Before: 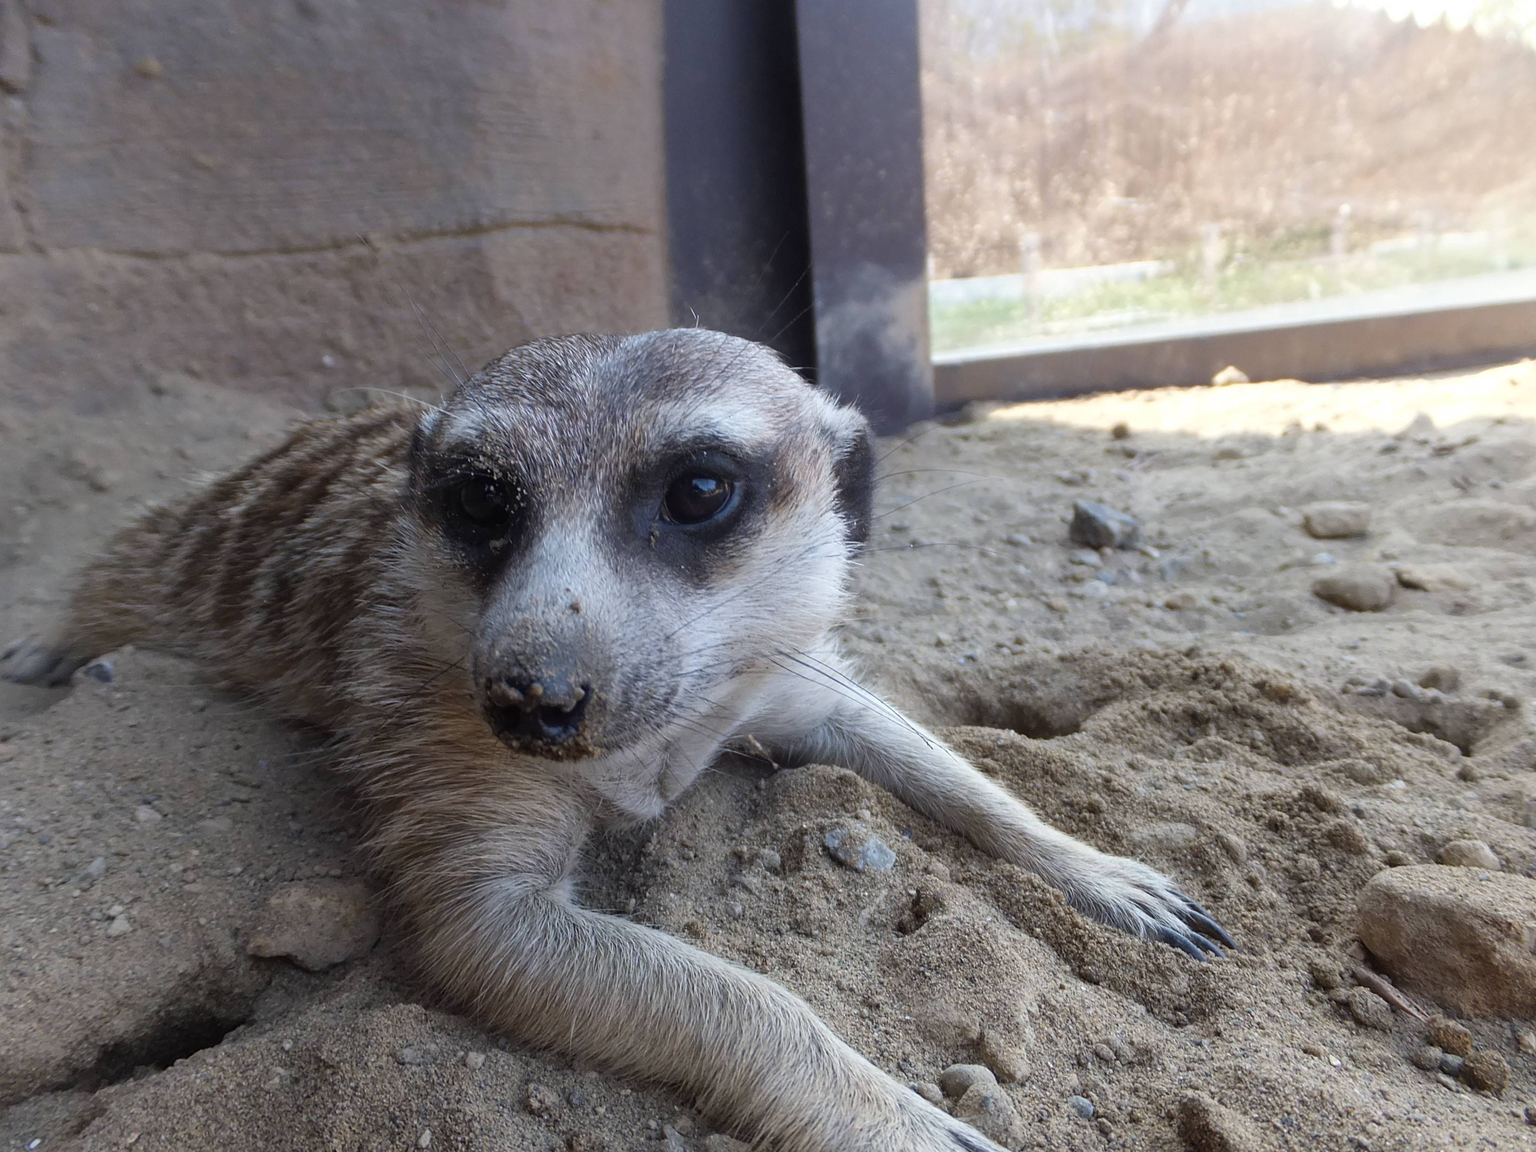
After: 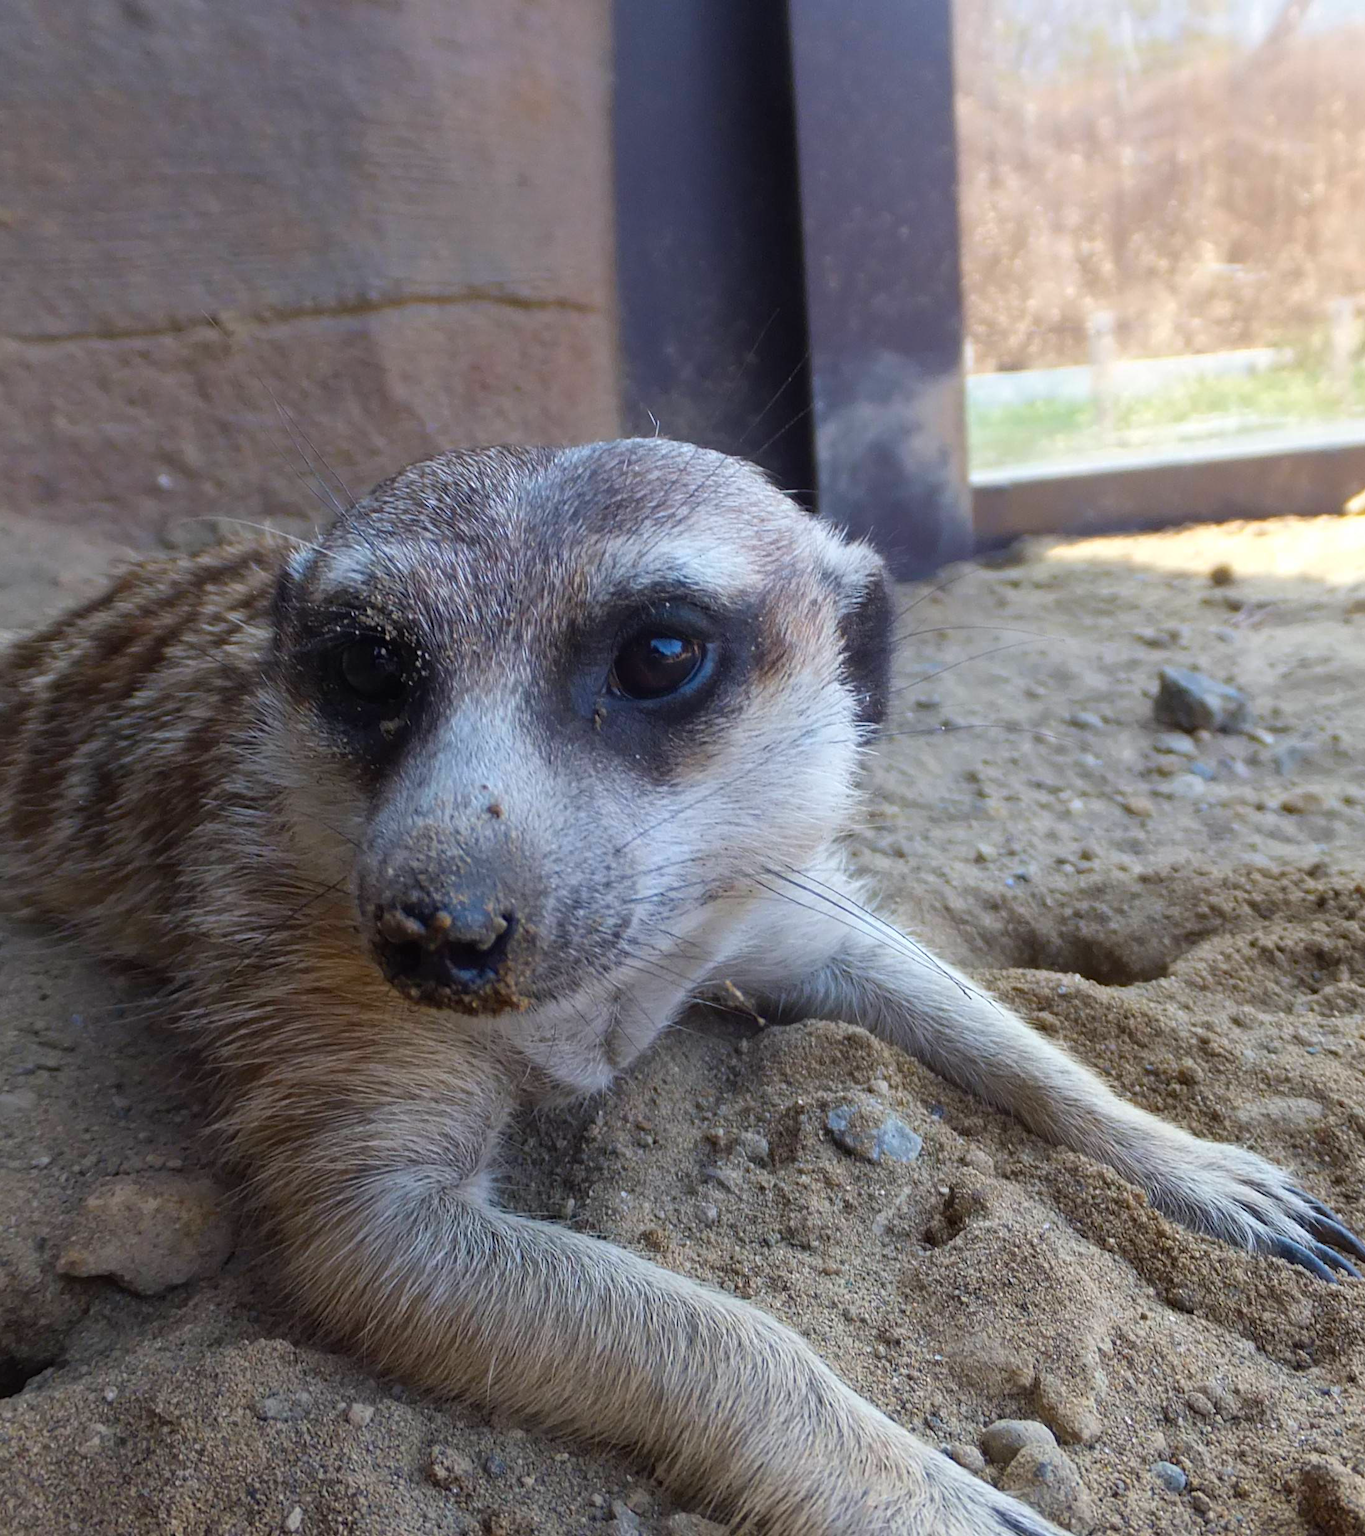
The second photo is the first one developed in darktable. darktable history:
color balance rgb: linear chroma grading › global chroma 15%, perceptual saturation grading › global saturation 30%
crop and rotate: left 13.342%, right 19.991%
